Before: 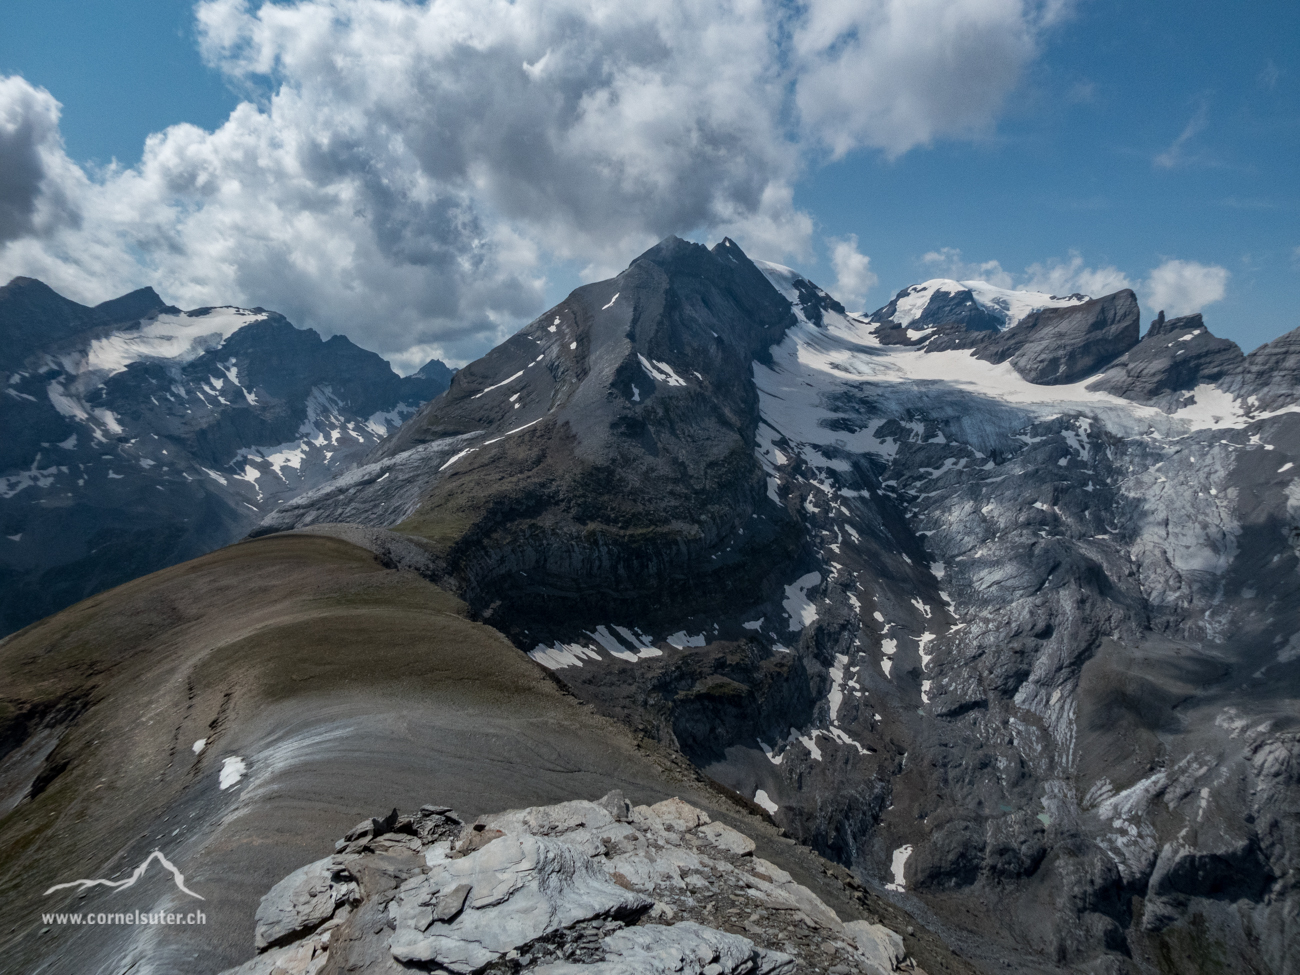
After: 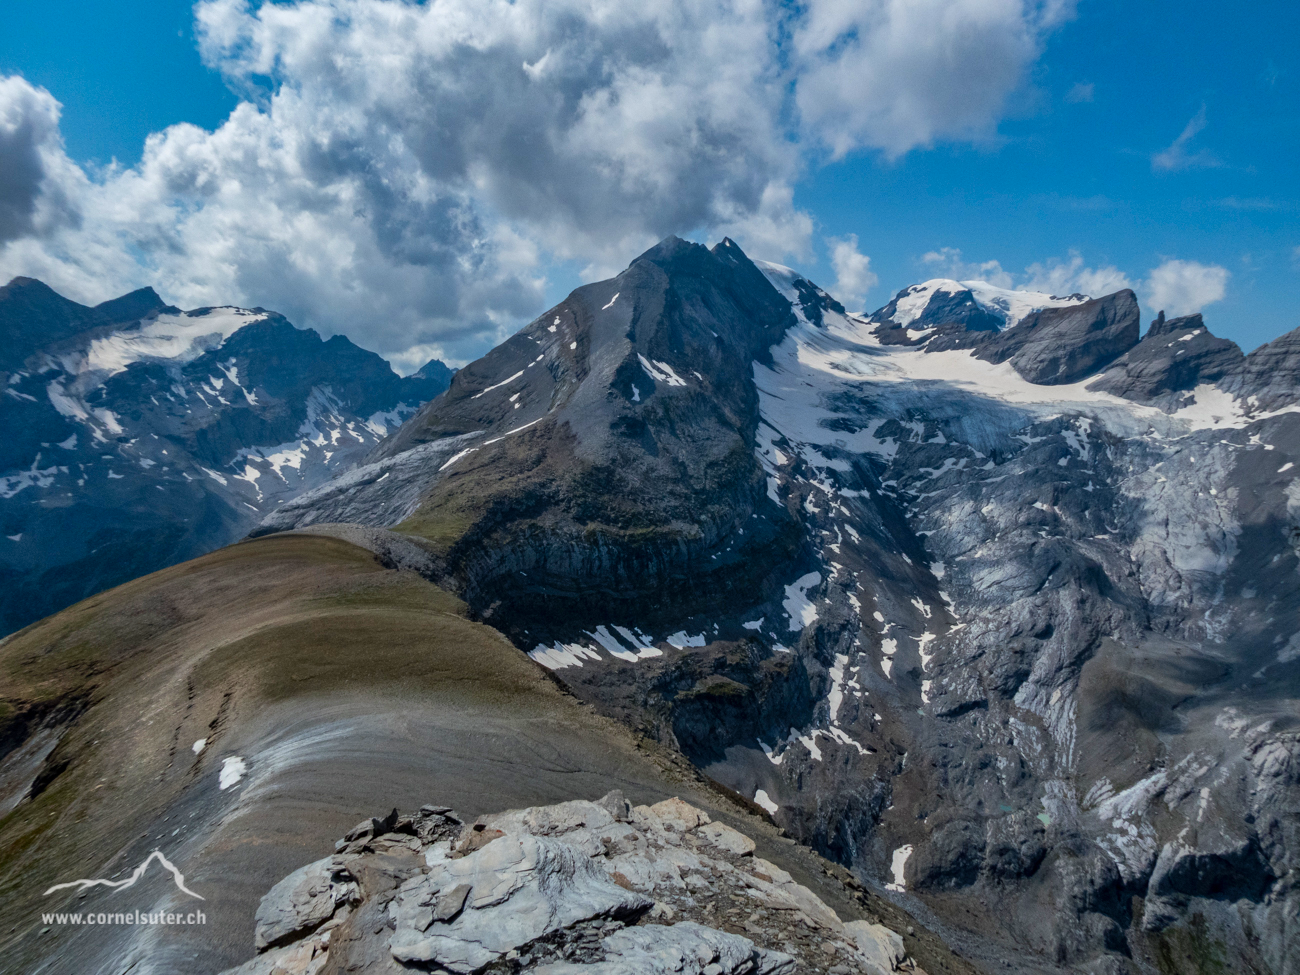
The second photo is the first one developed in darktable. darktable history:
shadows and highlights: soften with gaussian
contrast brightness saturation: saturation 0.485
